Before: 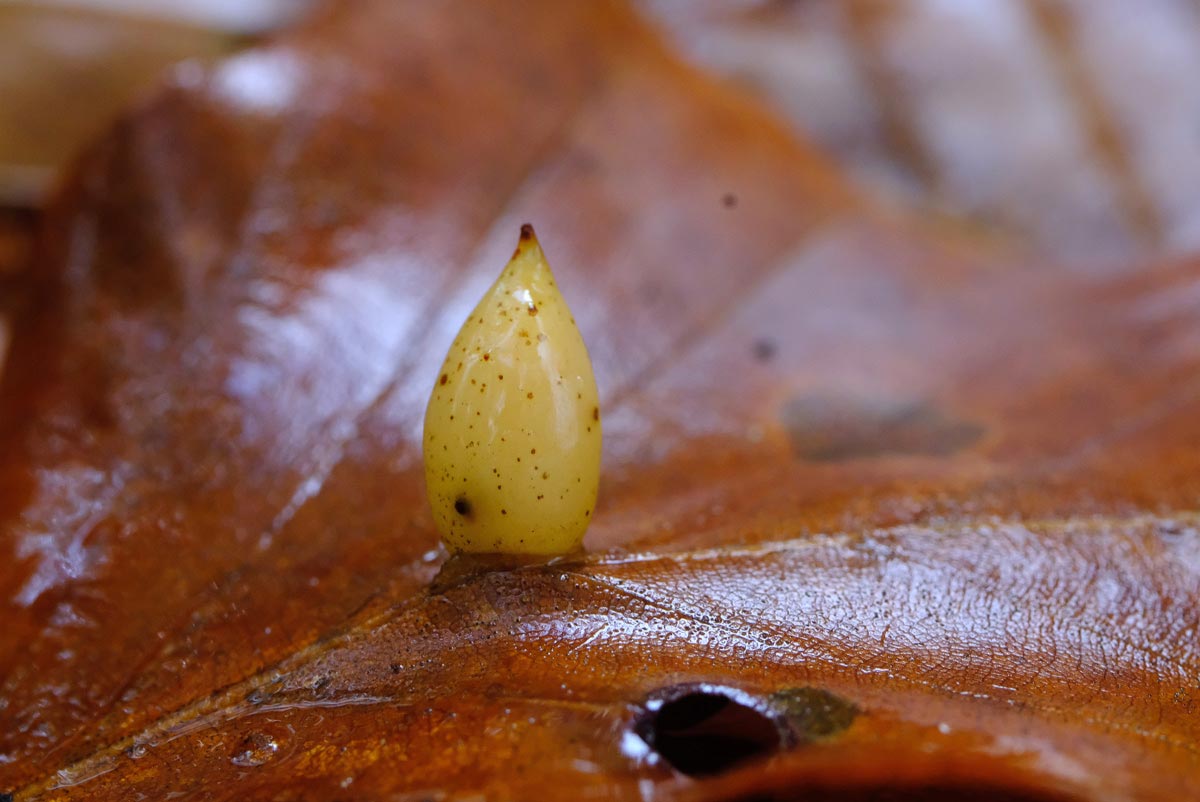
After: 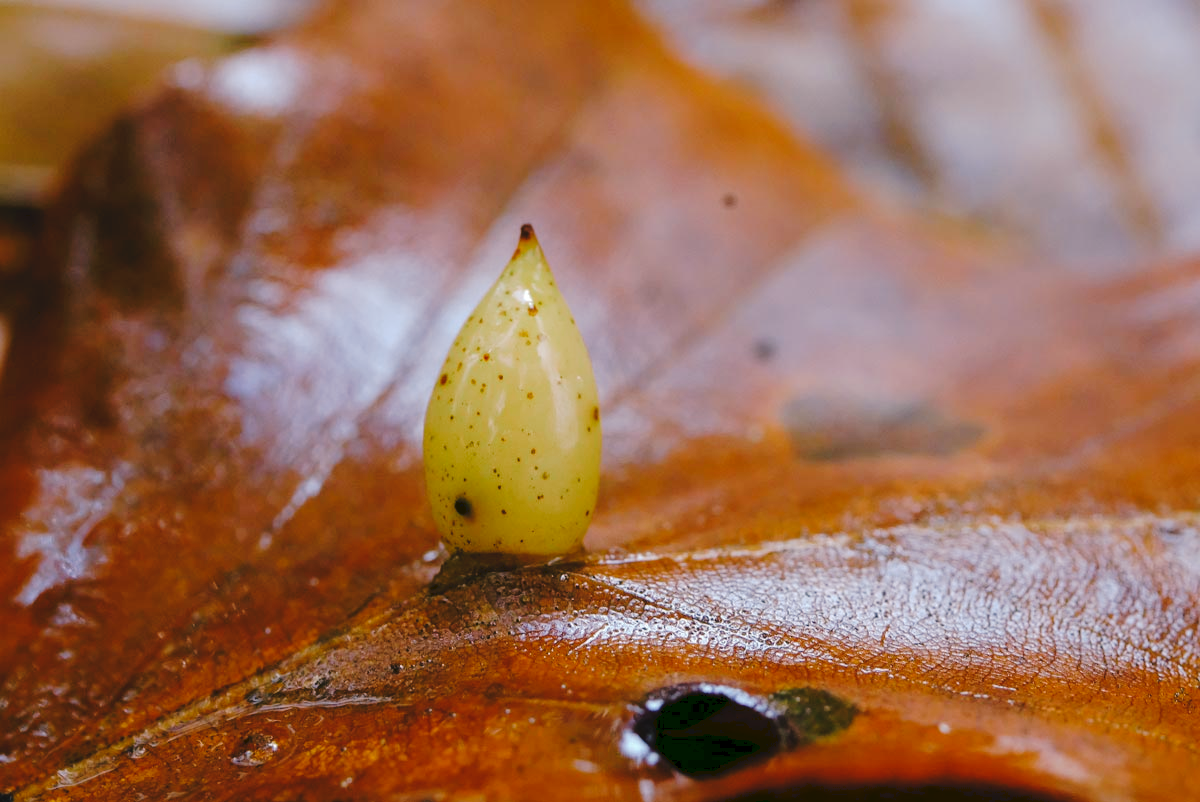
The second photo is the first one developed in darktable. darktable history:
tone curve: curves: ch0 [(0, 0) (0.003, 0.064) (0.011, 0.065) (0.025, 0.061) (0.044, 0.068) (0.069, 0.083) (0.1, 0.102) (0.136, 0.126) (0.177, 0.172) (0.224, 0.225) (0.277, 0.306) (0.335, 0.397) (0.399, 0.483) (0.468, 0.56) (0.543, 0.634) (0.623, 0.708) (0.709, 0.77) (0.801, 0.832) (0.898, 0.899) (1, 1)], preserve colors none
color look up table: target L [91.5, 92.75, 87.77, 84.91, 82.53, 74.93, 73.05, 69.19, 58.3, 58.34, 50.62, 52.86, 36.97, 21.62, 11.51, 200.62, 102.25, 86.9, 78.81, 65.31, 64.28, 58.21, 52.86, 49.23, 45.35, 37.75, 34.03, 30.35, 17.65, 86.06, 74.98, 75.26, 72.08, 68.46, 56.28, 50.55, 51.23, 47.22, 42.92, 34.37, 35.28, 34.19, 23.74, 13.65, 2.39, 80.4, 57.88, 58.6, 30.21], target a [-25.92, -2.912, -29.83, -47.01, -14.53, -45.68, -26.03, 0.731, -58.85, -31.64, -38.24, -11.63, -30.63, -23.18, -12.57, 0, 0, -8.101, 18.57, 51.1, 37.63, 61.18, 20.41, 73.03, 50.1, 44, 45.97, 3.967, 23.99, 18.39, 37.32, 46.17, 59.93, 37.17, 74.16, 22.47, 66.86, 49.53, 5.796, -5.059, 41.94, 19.12, 28.56, 16.42, 17.83, -43.23, -16.88, -2.168, -15.41], target b [45.69, 24.65, 19.21, 24.03, 8.517, 3.193, 48.3, 9.499, 36.87, 16.67, 28.79, 31.06, 25.88, 20.41, 19.09, 0, -0.001, 66.16, 66.35, 57.59, 20.87, 35.39, 40.05, 57.61, 49.49, 21.11, 46.36, 4.353, 29.77, -9.785, -2.393, -21.32, -32.35, -38.6, -2.811, -33.37, -30.06, -2.379, -59.69, -17.96, -57.1, -75.71, -10.93, -34.89, -24.4, -20.63, -44.37, -10.14, -2.733], num patches 49
